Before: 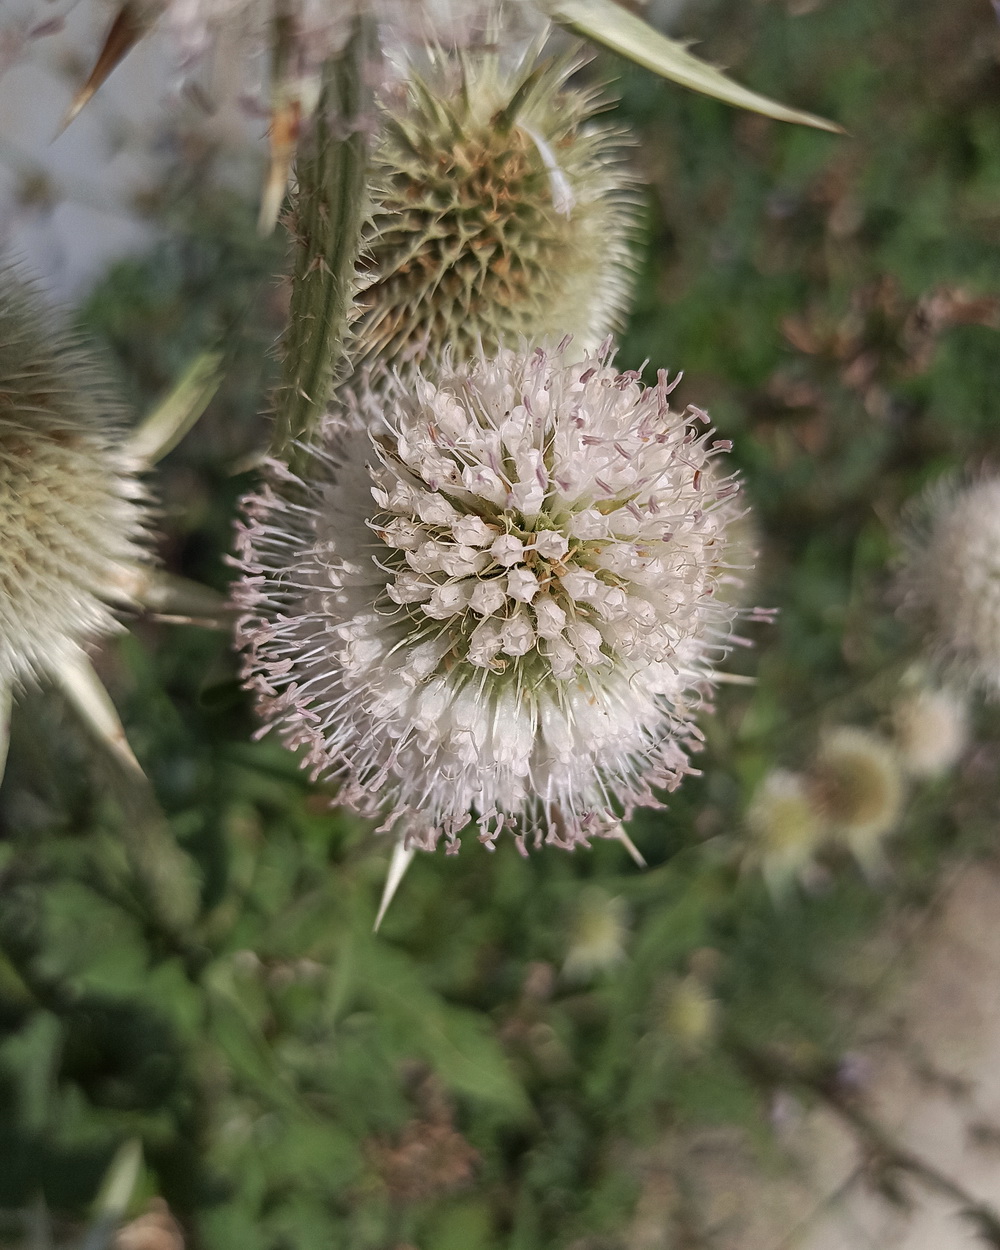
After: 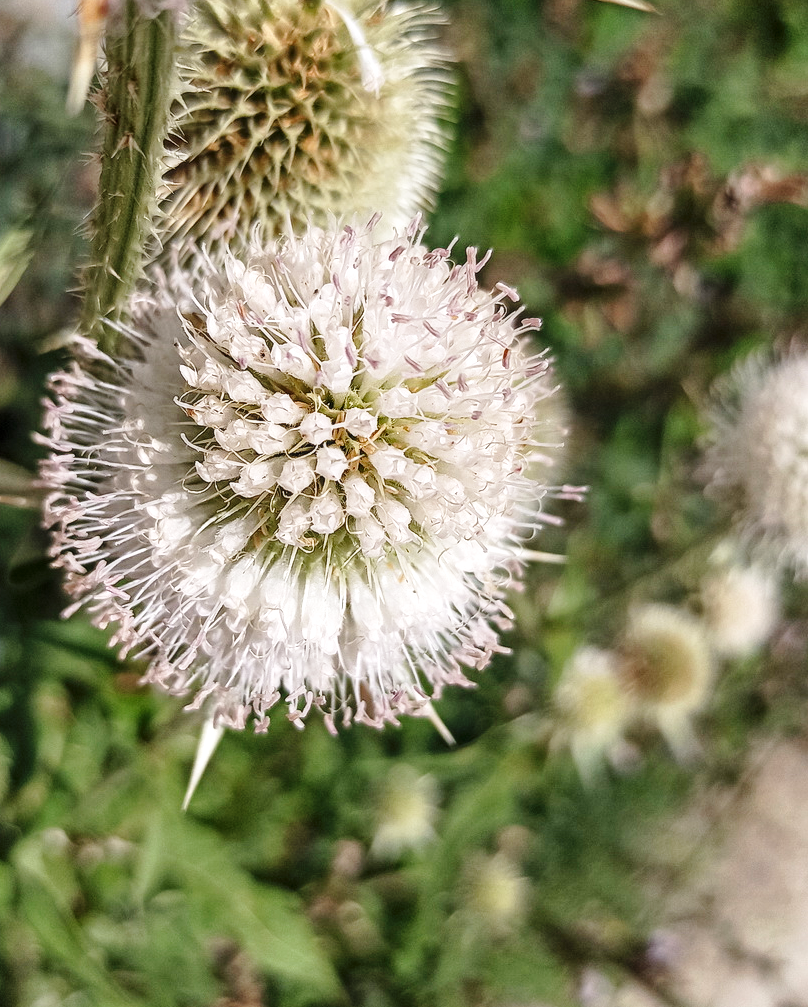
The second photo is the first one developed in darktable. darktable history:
base curve: curves: ch0 [(0, 0) (0.028, 0.03) (0.121, 0.232) (0.46, 0.748) (0.859, 0.968) (1, 1)], preserve colors none
local contrast: detail 130%
crop: left 19.198%, top 9.809%, right 0%, bottom 9.597%
